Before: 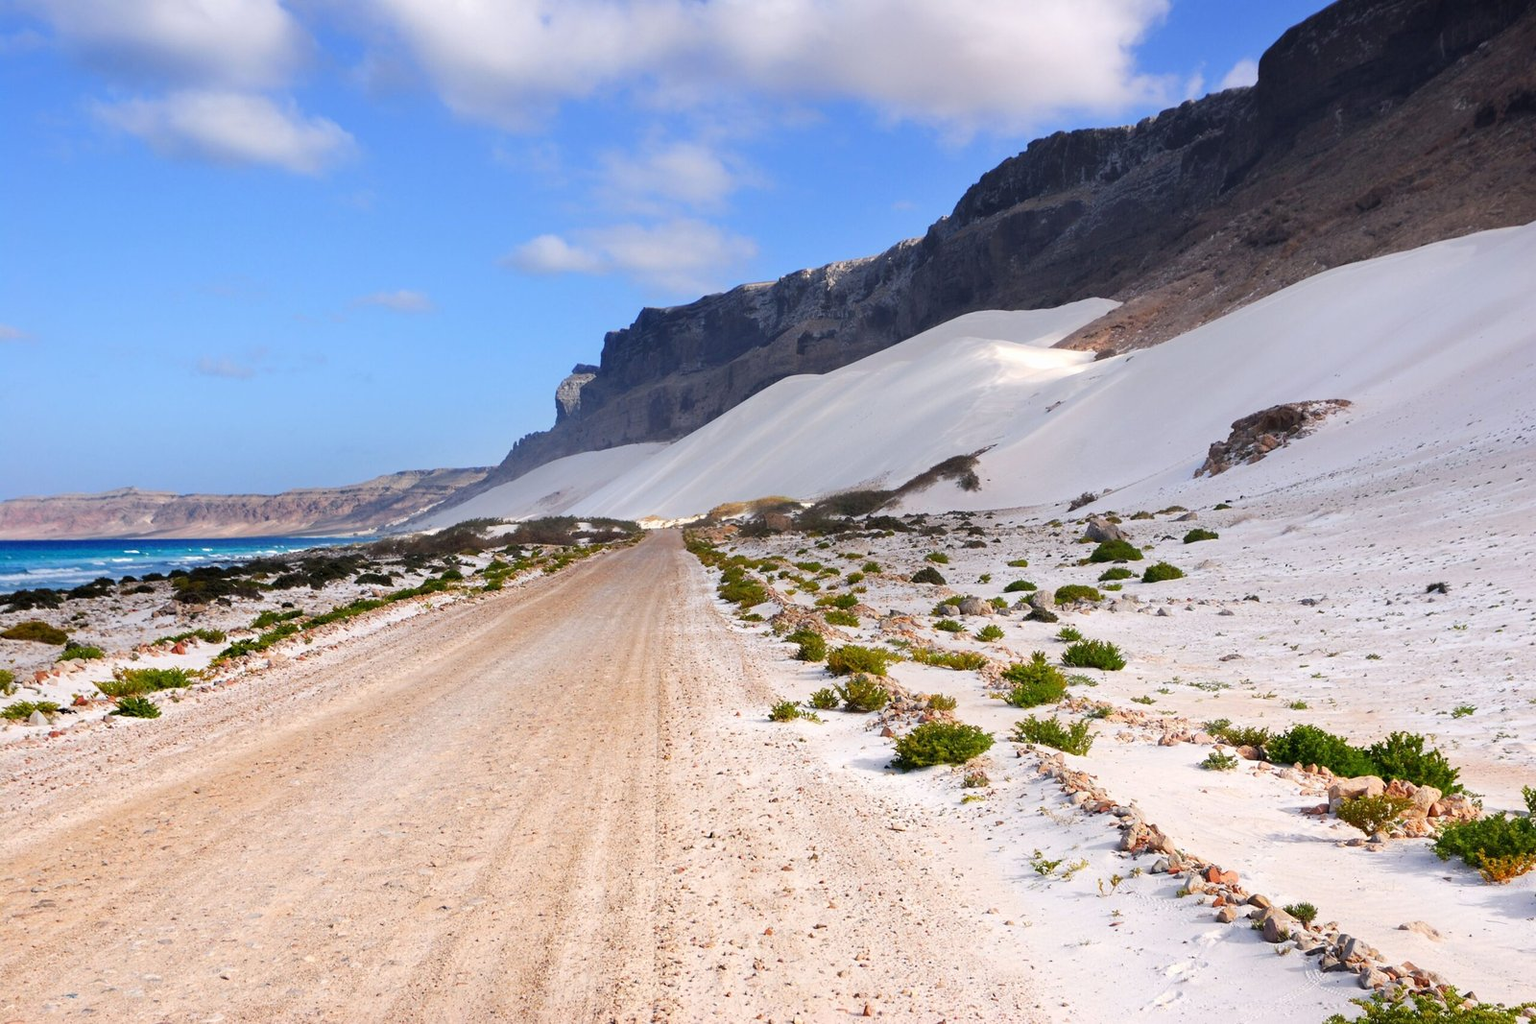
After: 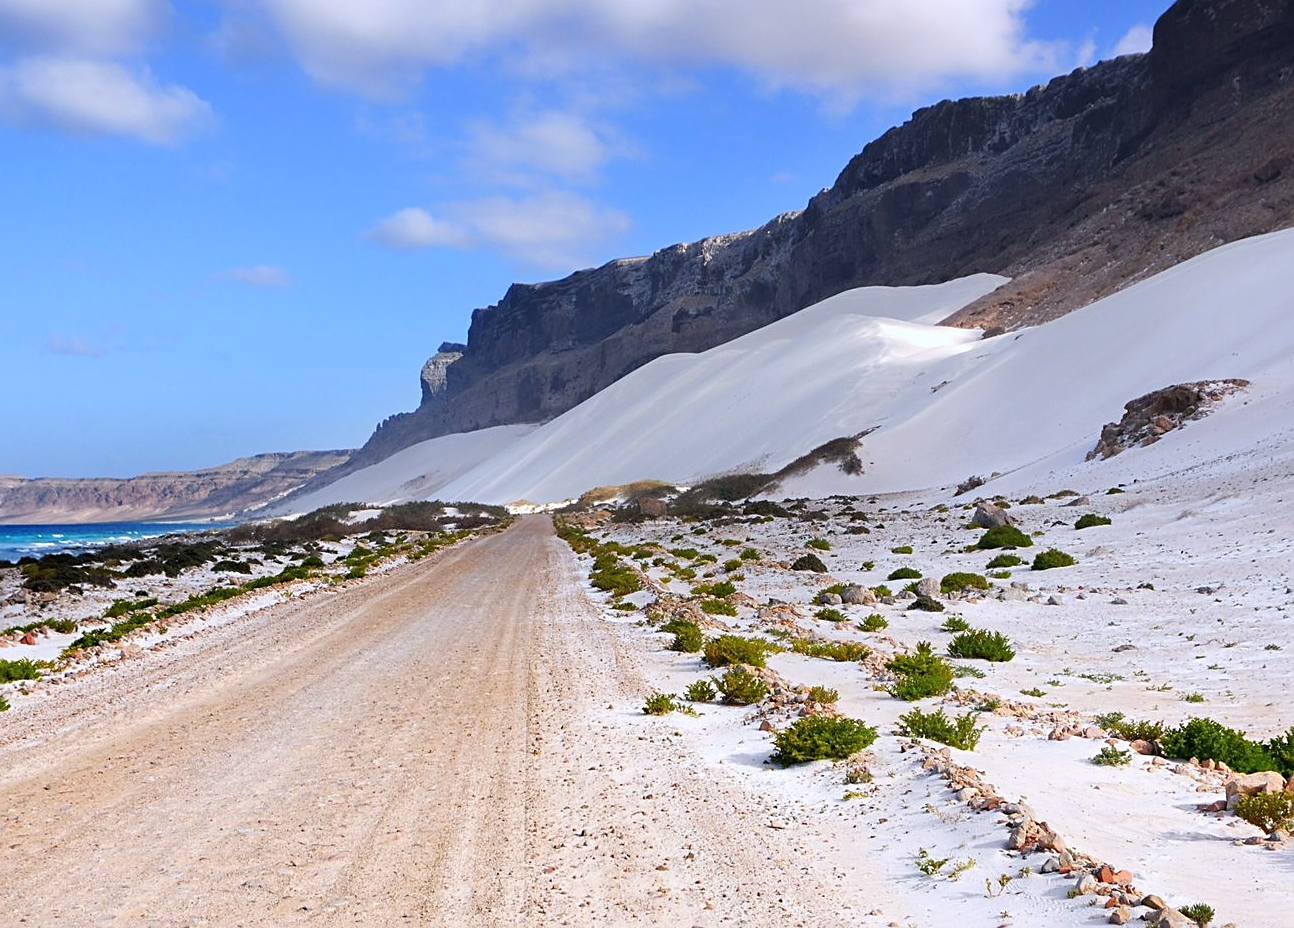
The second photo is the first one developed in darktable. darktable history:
sharpen: on, module defaults
white balance: red 0.967, blue 1.049
crop: left 9.929%, top 3.475%, right 9.188%, bottom 9.529%
